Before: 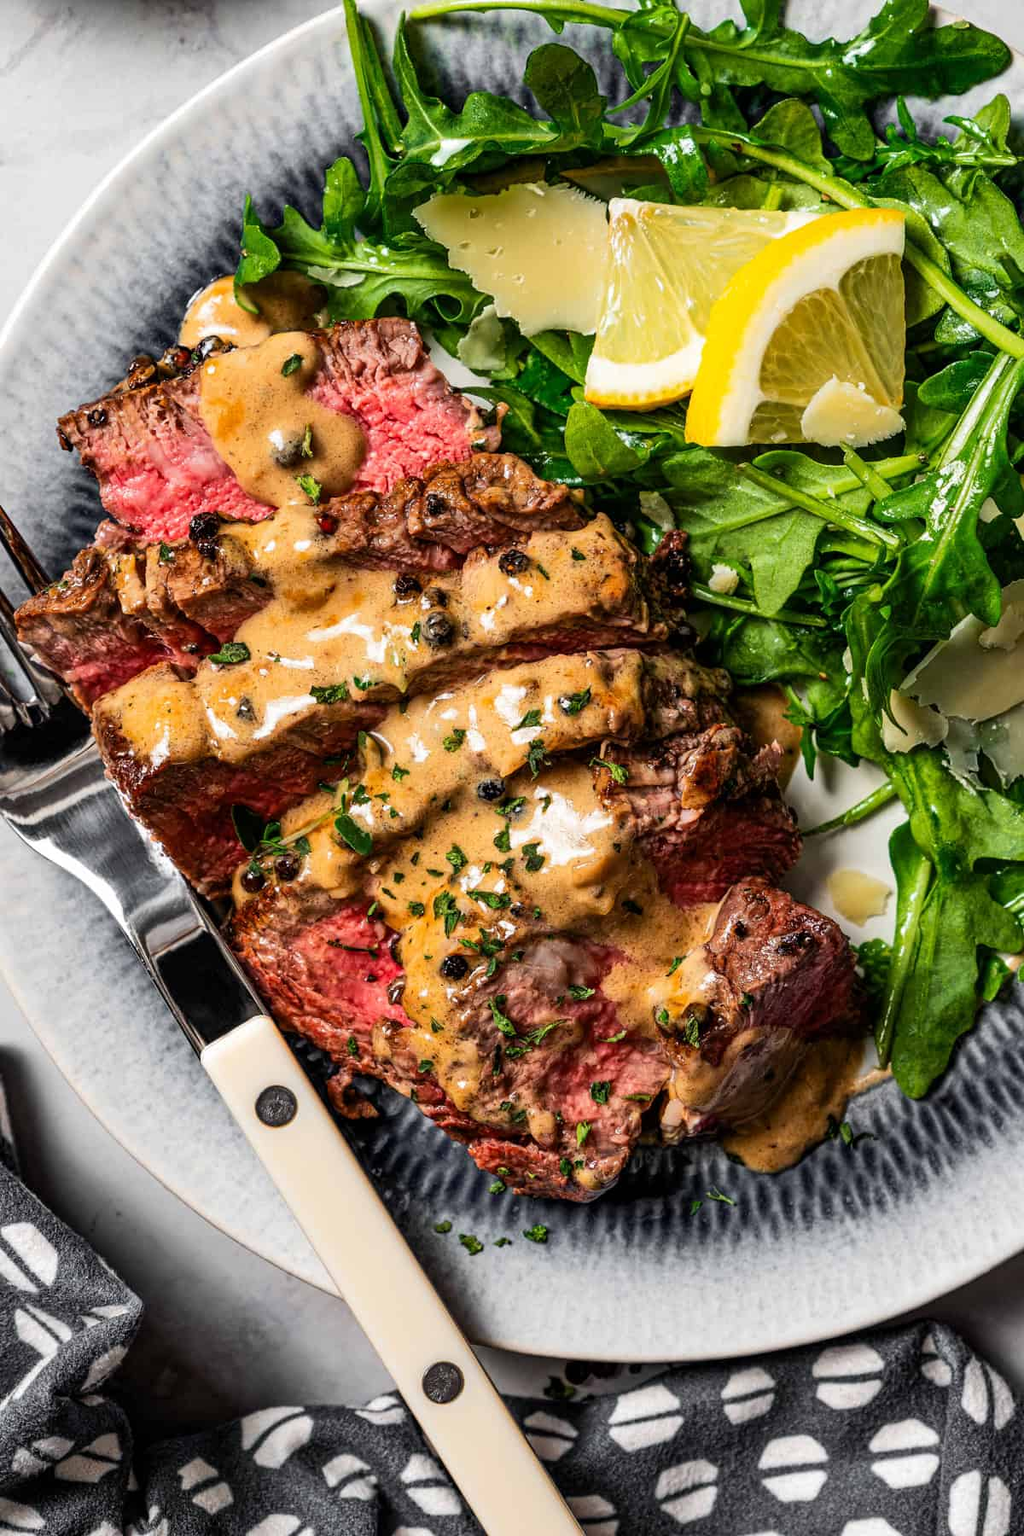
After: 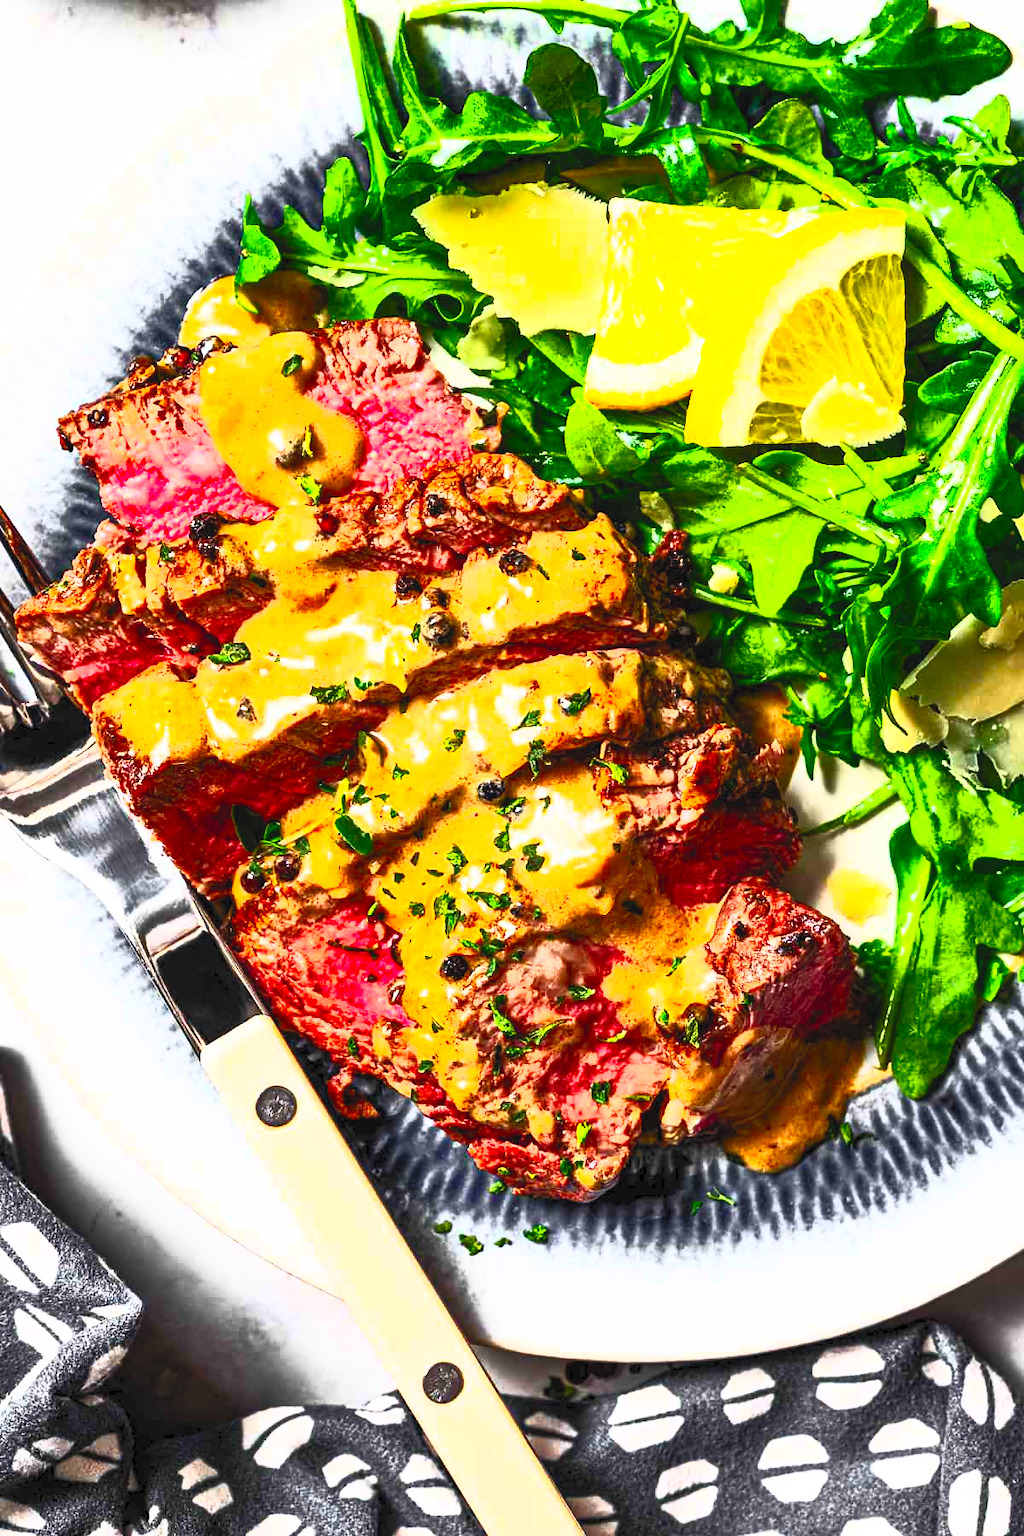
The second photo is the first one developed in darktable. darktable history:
contrast brightness saturation: contrast 0.991, brightness 0.995, saturation 1
